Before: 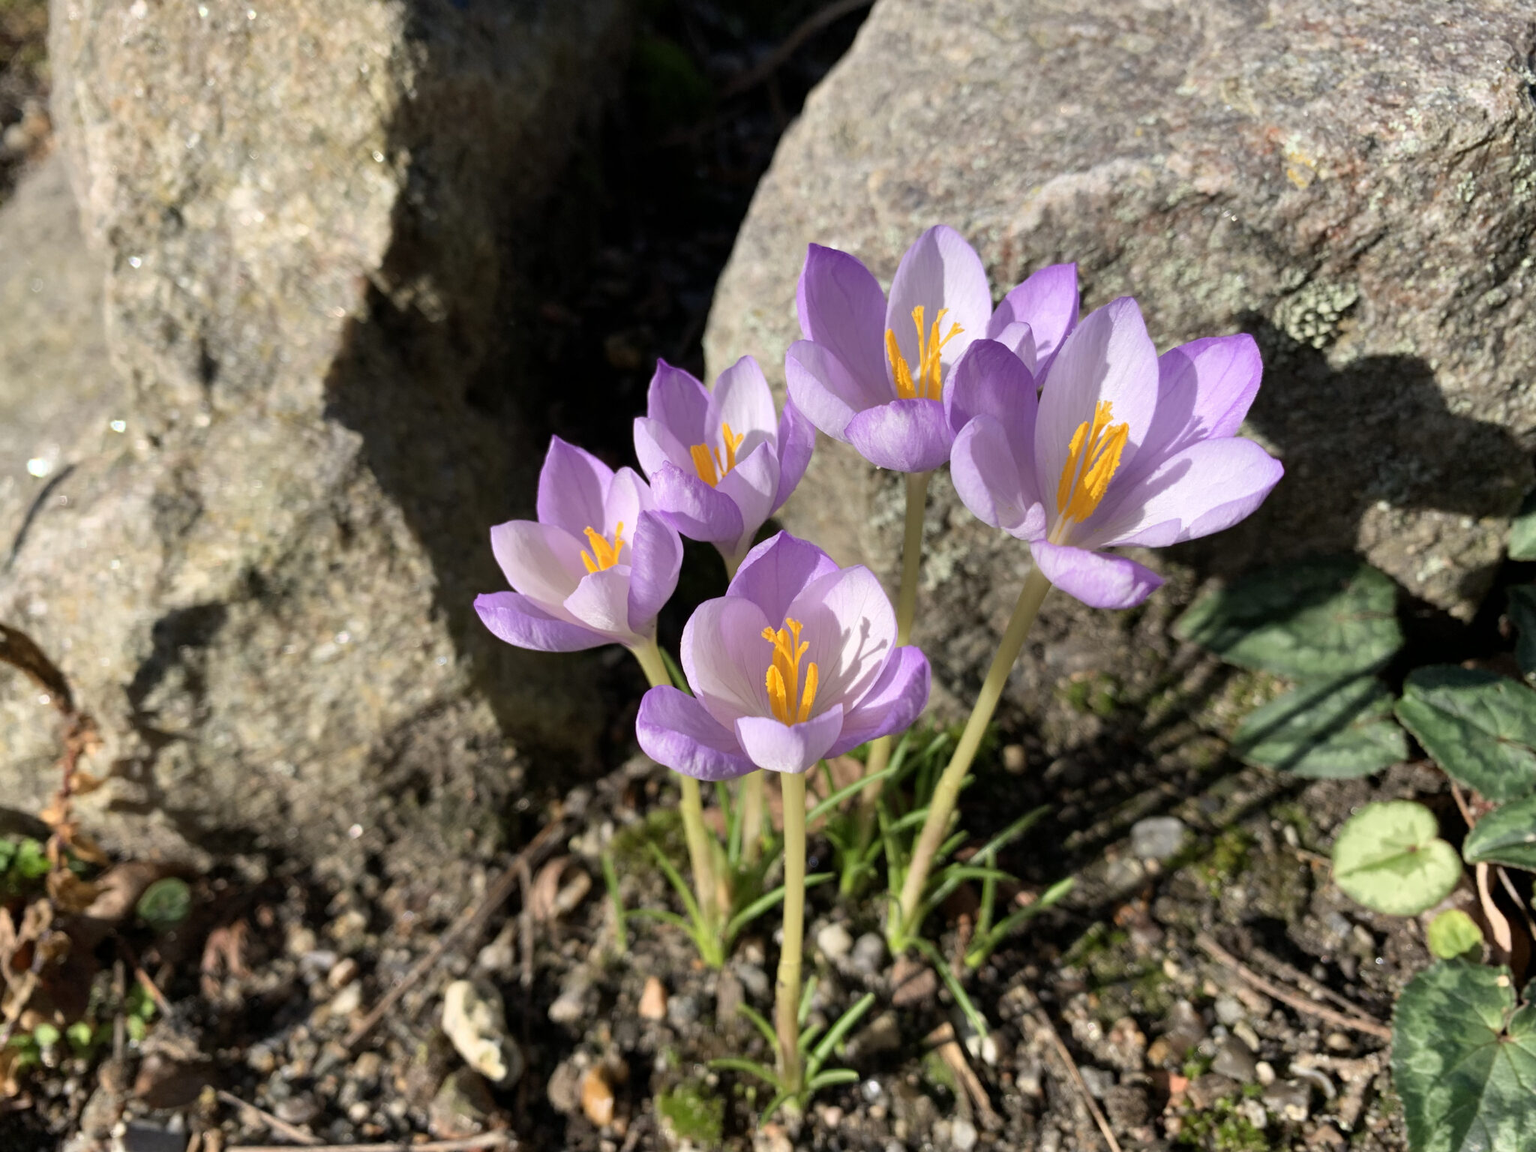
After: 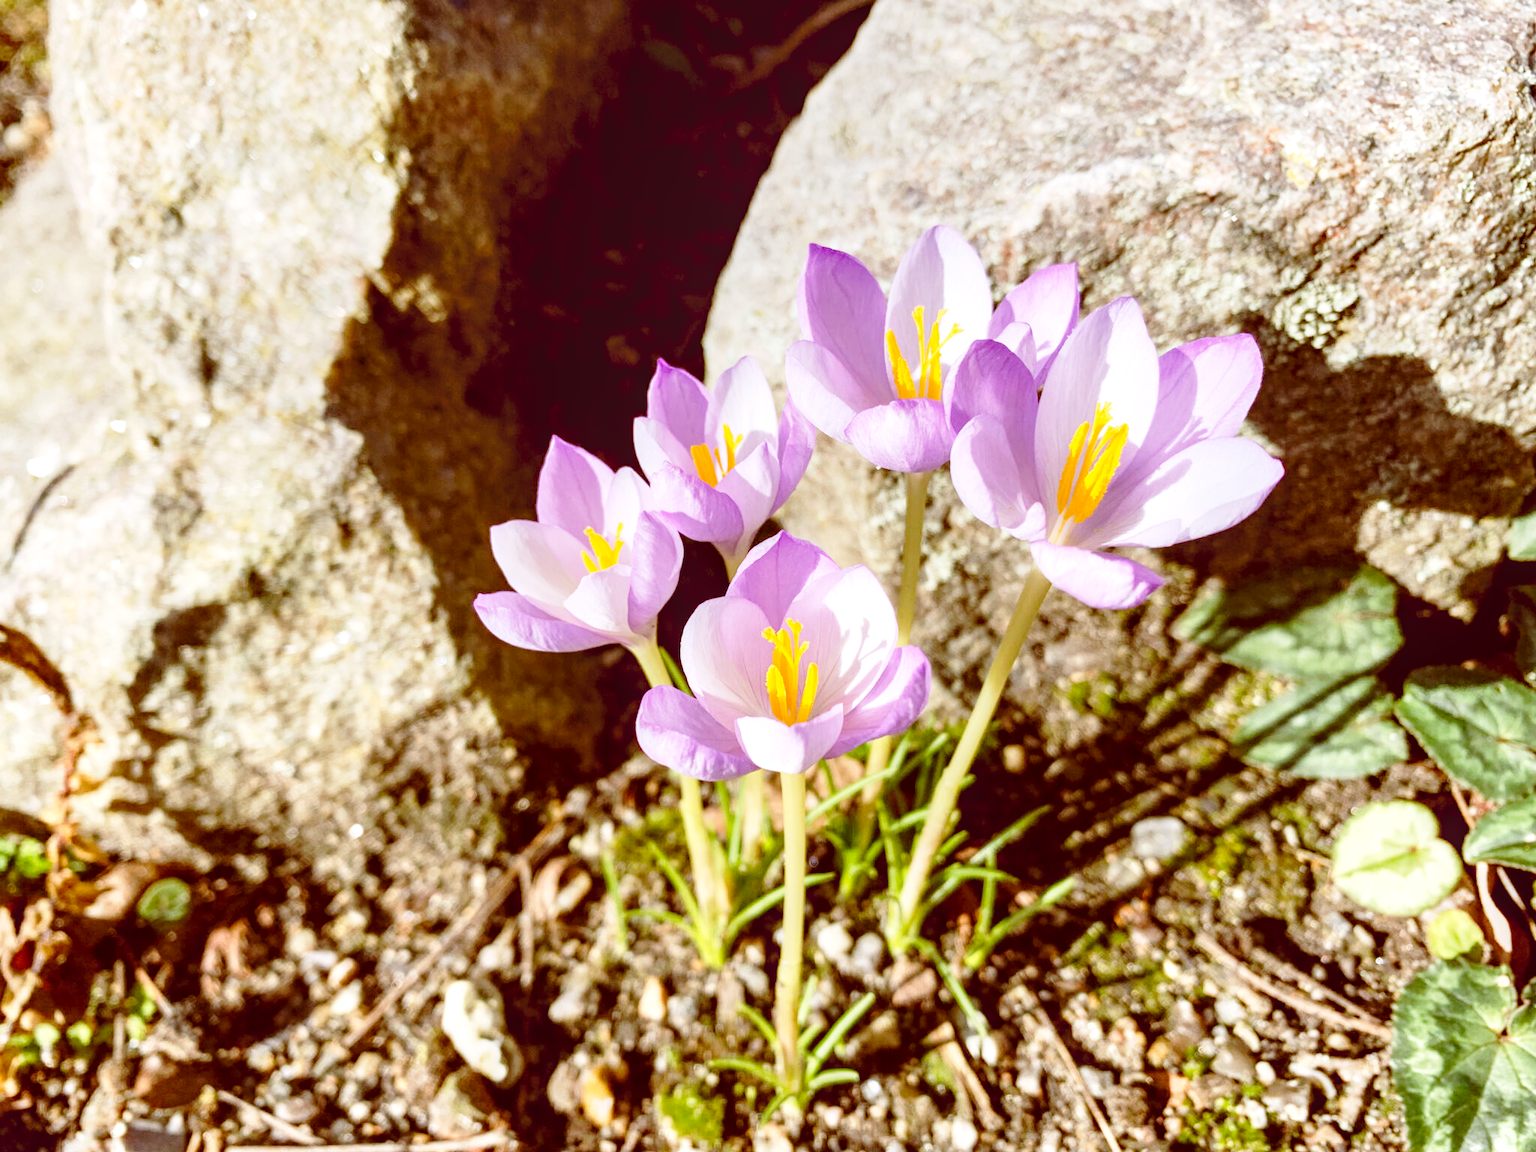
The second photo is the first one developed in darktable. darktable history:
local contrast: on, module defaults
base curve: curves: ch0 [(0, 0) (0.028, 0.03) (0.121, 0.232) (0.46, 0.748) (0.859, 0.968) (1, 1)], preserve colors none
color balance: lift [1, 1.011, 0.999, 0.989], gamma [1.109, 1.045, 1.039, 0.955], gain [0.917, 0.936, 0.952, 1.064], contrast 2.32%, contrast fulcrum 19%, output saturation 101%
exposure: black level correction 0.001, exposure 0.5 EV, compensate exposure bias true, compensate highlight preservation false
